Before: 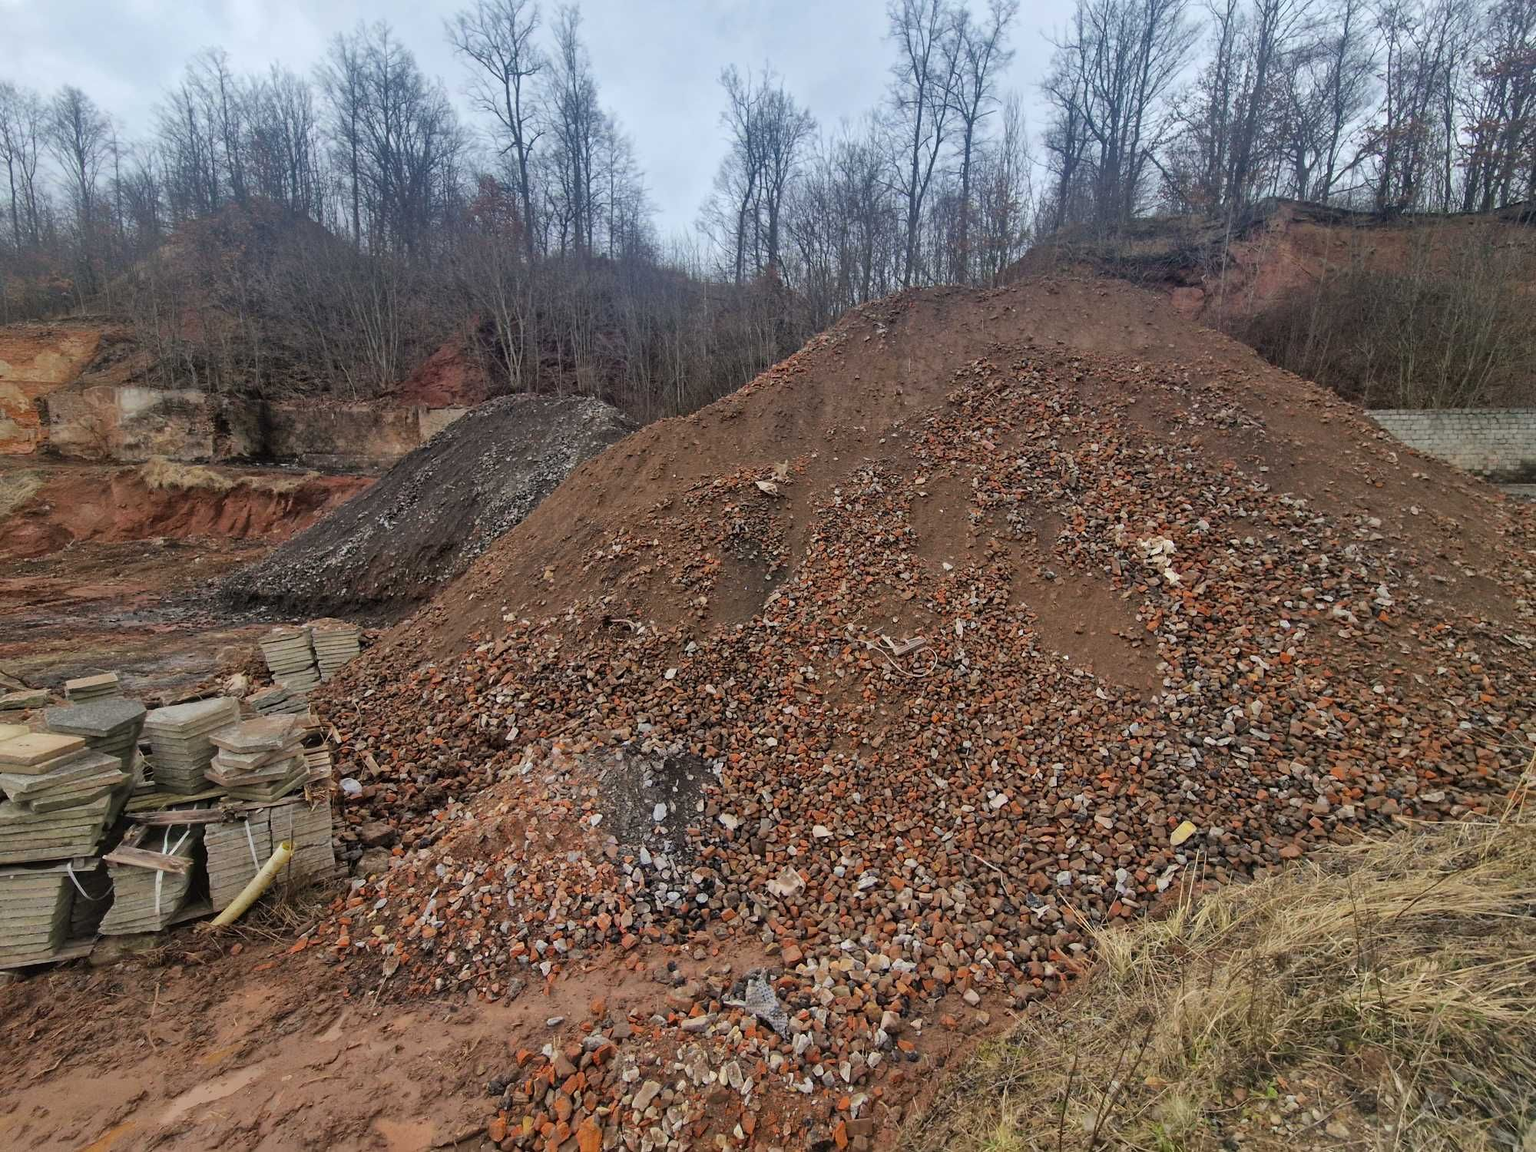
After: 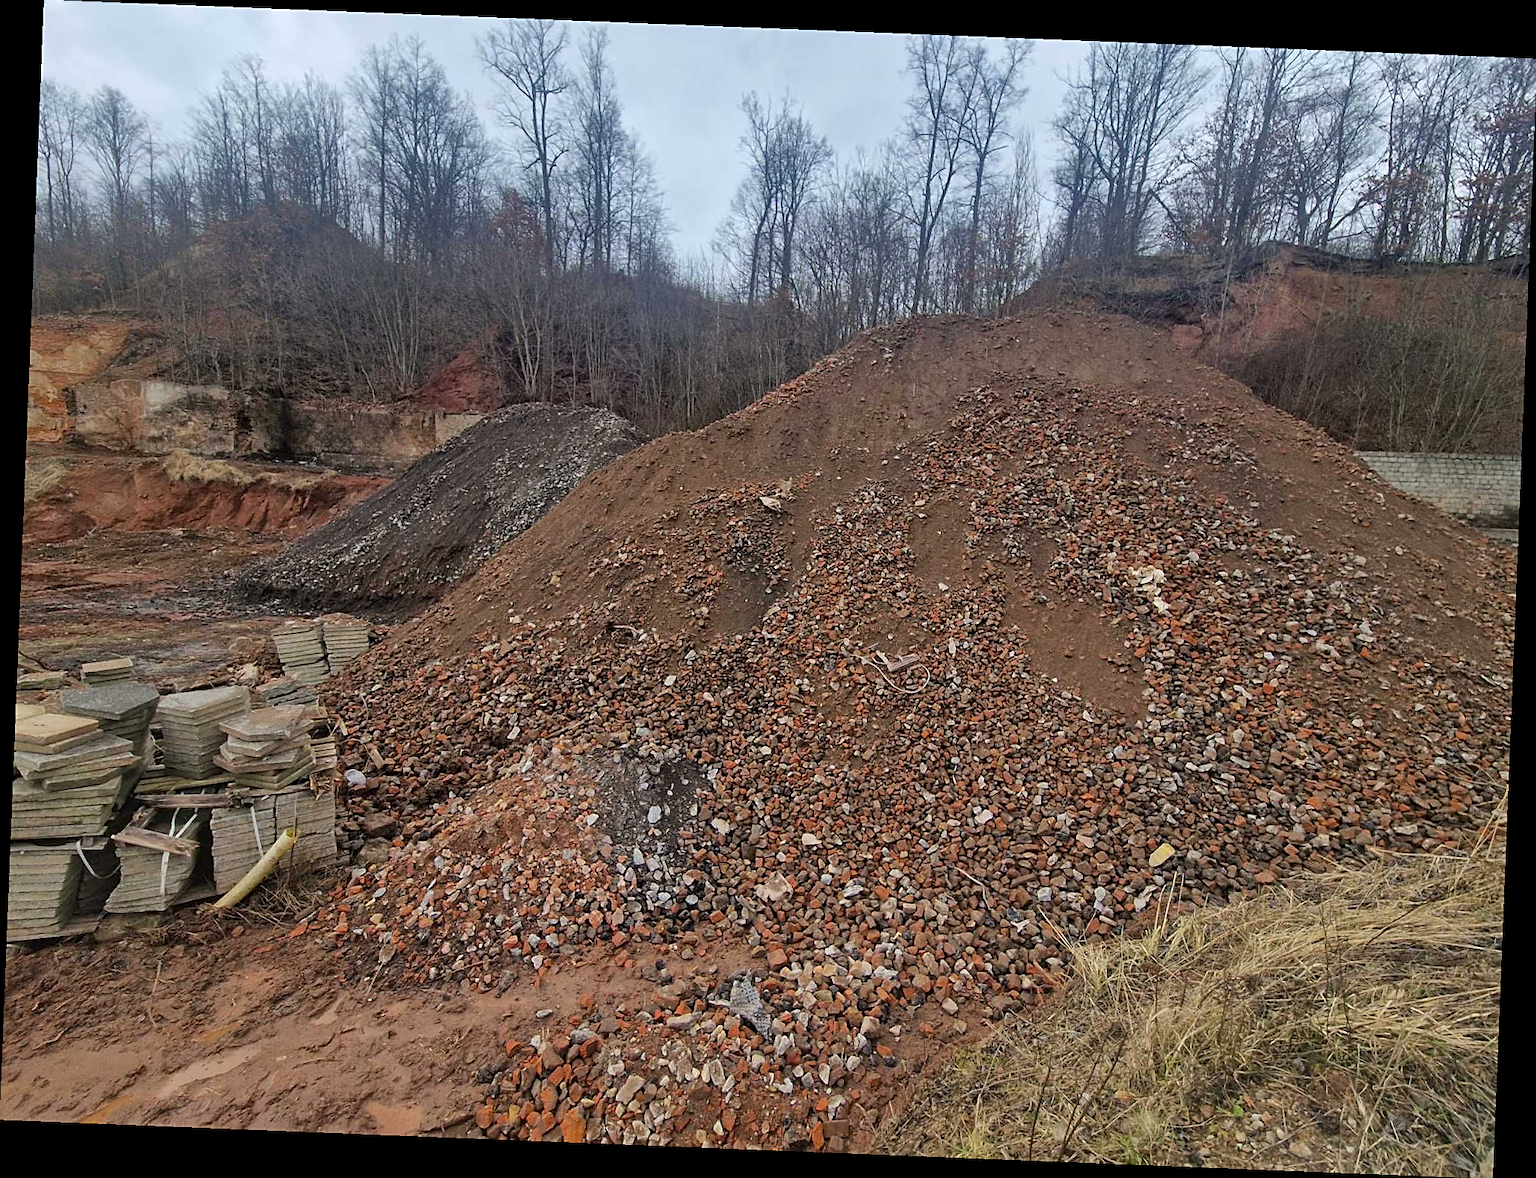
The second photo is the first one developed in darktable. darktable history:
rotate and perspective: rotation 2.27°, automatic cropping off
sharpen: on, module defaults
